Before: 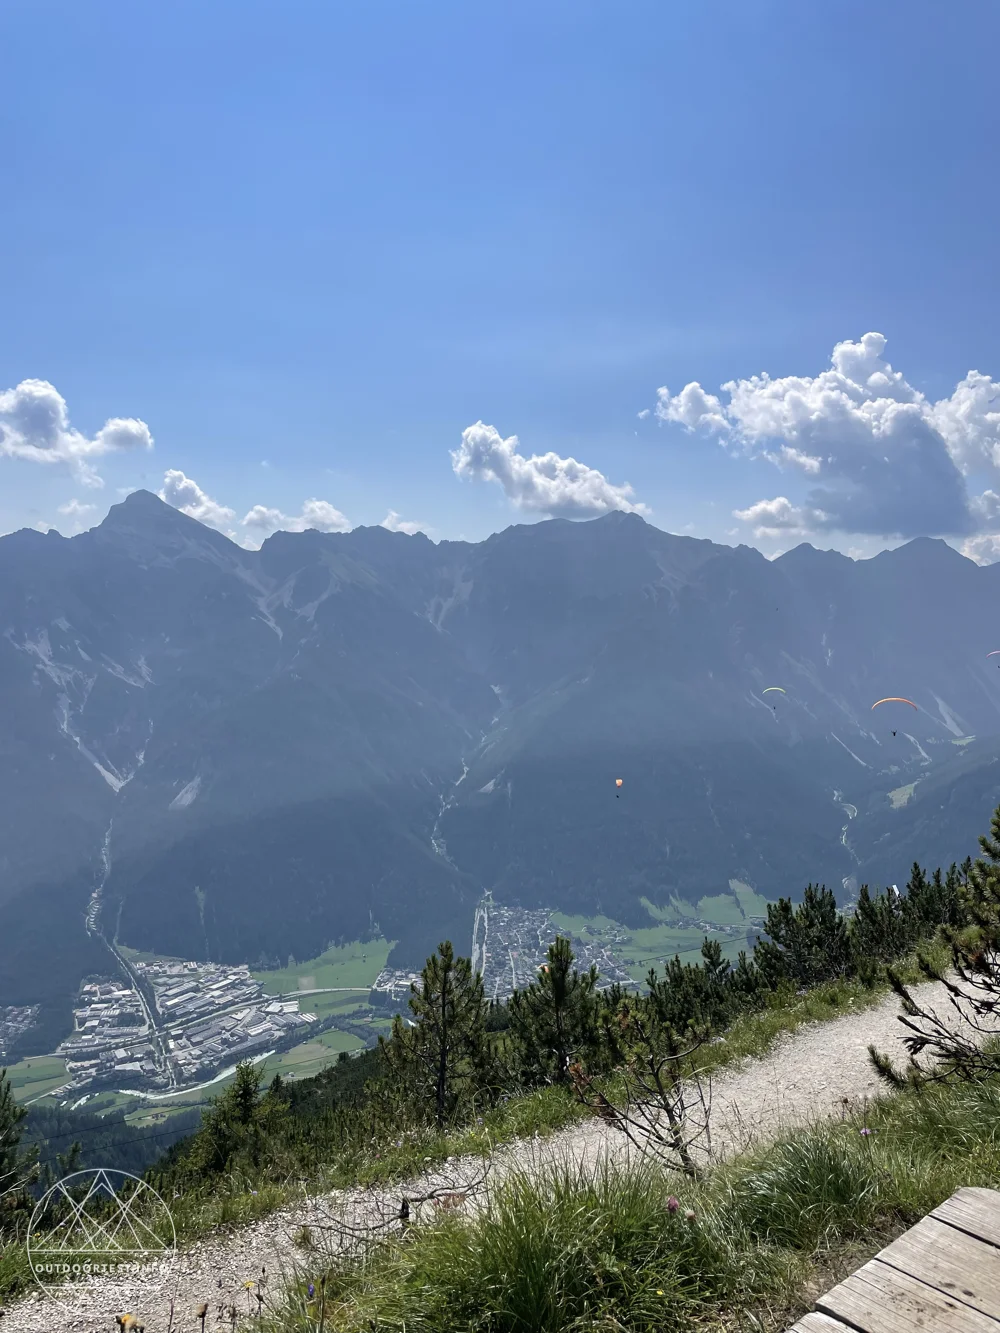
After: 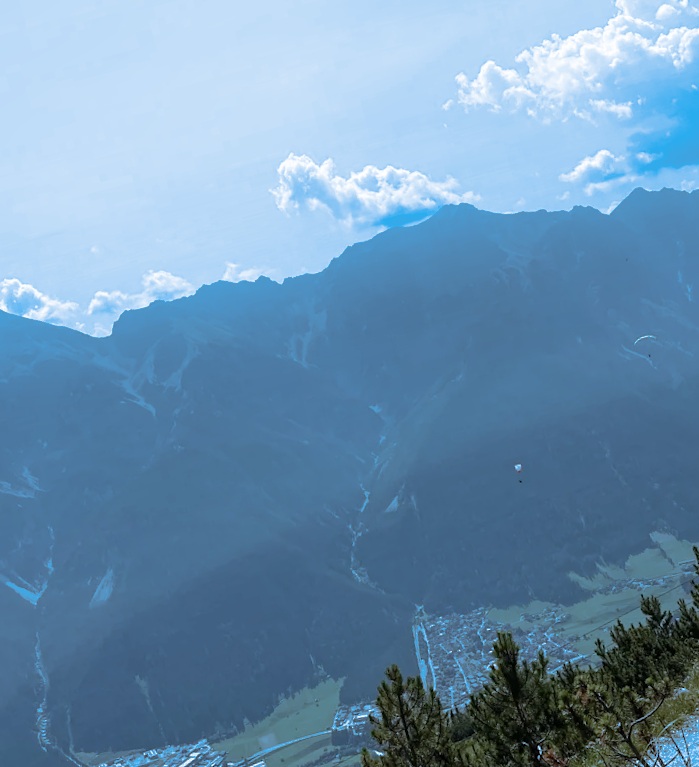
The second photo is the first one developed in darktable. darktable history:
crop and rotate: left 14.385%, right 18.948%
rotate and perspective: rotation -14.8°, crop left 0.1, crop right 0.903, crop top 0.25, crop bottom 0.748
split-toning: shadows › hue 220°, shadows › saturation 0.64, highlights › hue 220°, highlights › saturation 0.64, balance 0, compress 5.22%
shadows and highlights: shadows -21.3, highlights 100, soften with gaussian
